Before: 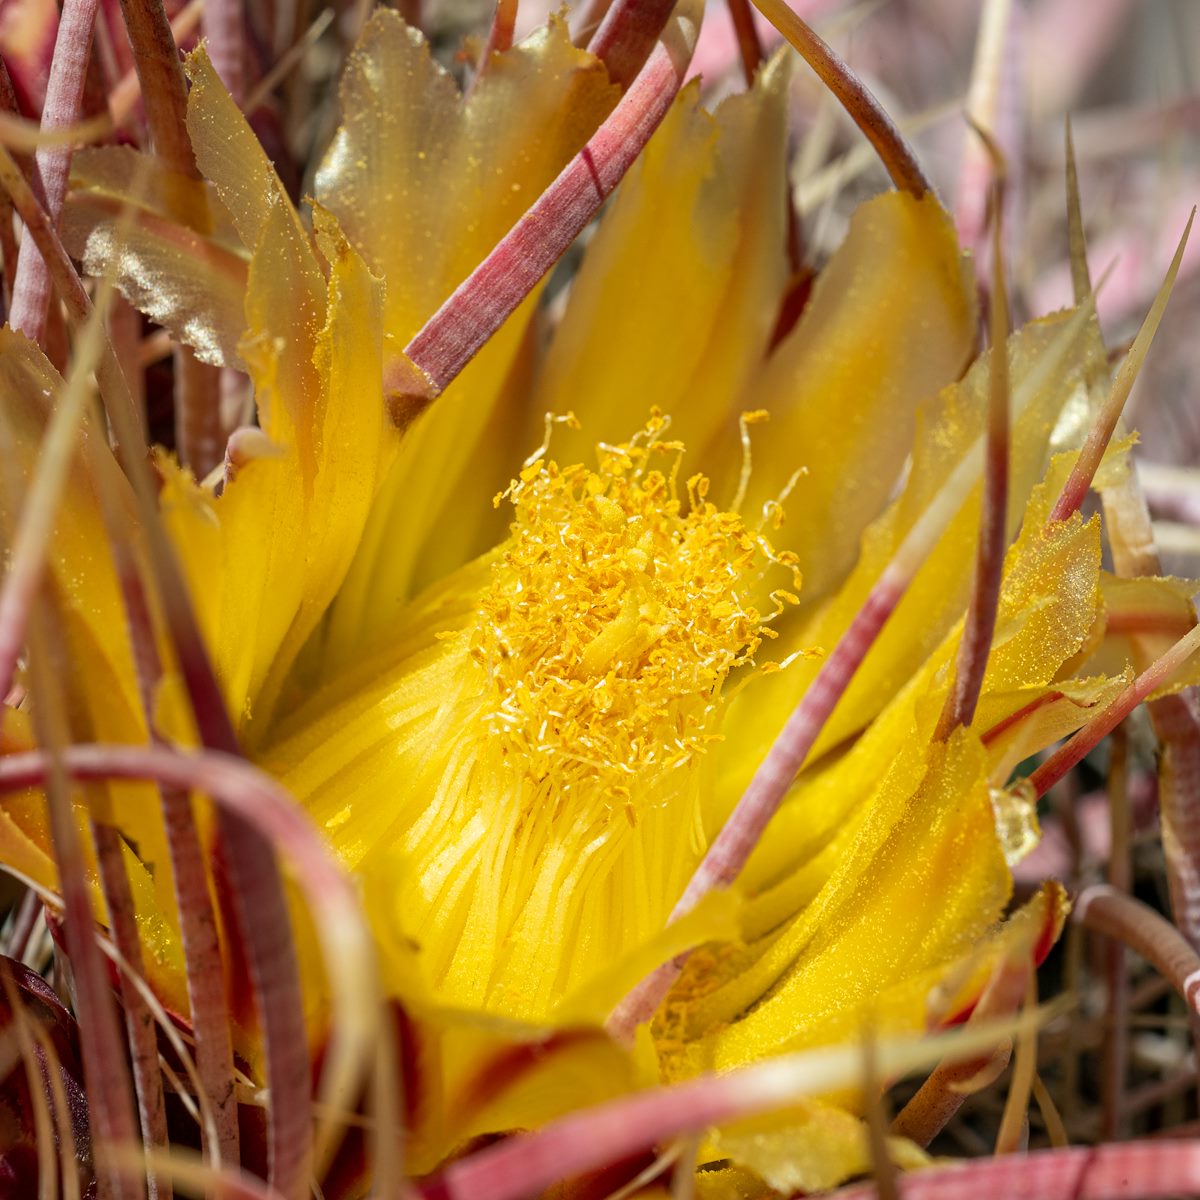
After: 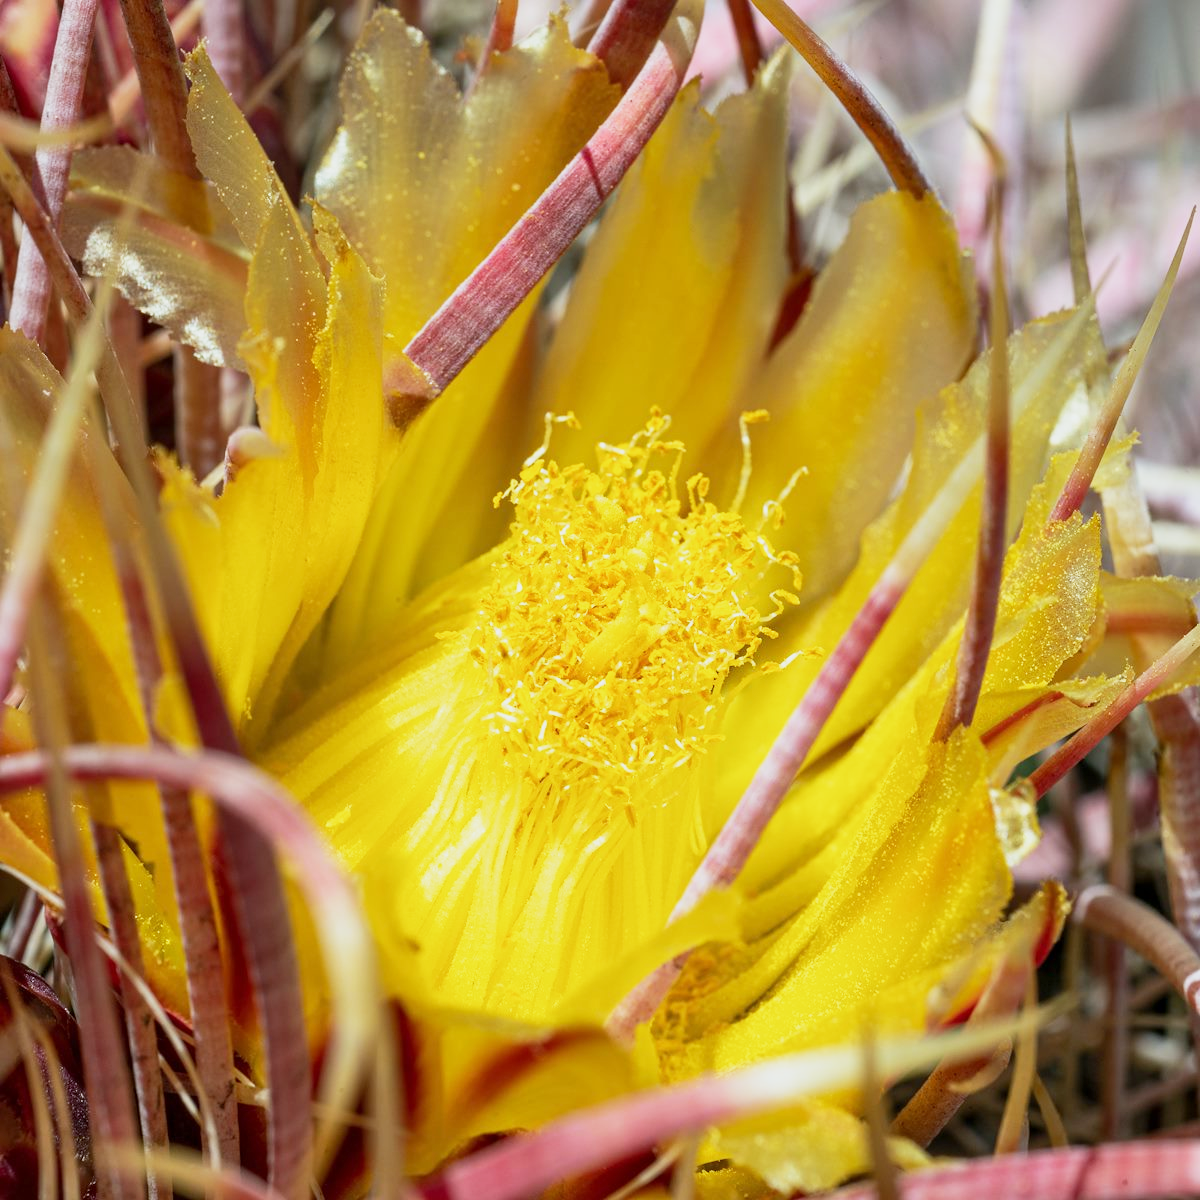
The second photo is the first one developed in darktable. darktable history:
white balance: red 0.925, blue 1.046
tone equalizer: -8 EV -0.55 EV
base curve: curves: ch0 [(0, 0) (0.088, 0.125) (0.176, 0.251) (0.354, 0.501) (0.613, 0.749) (1, 0.877)], preserve colors none
